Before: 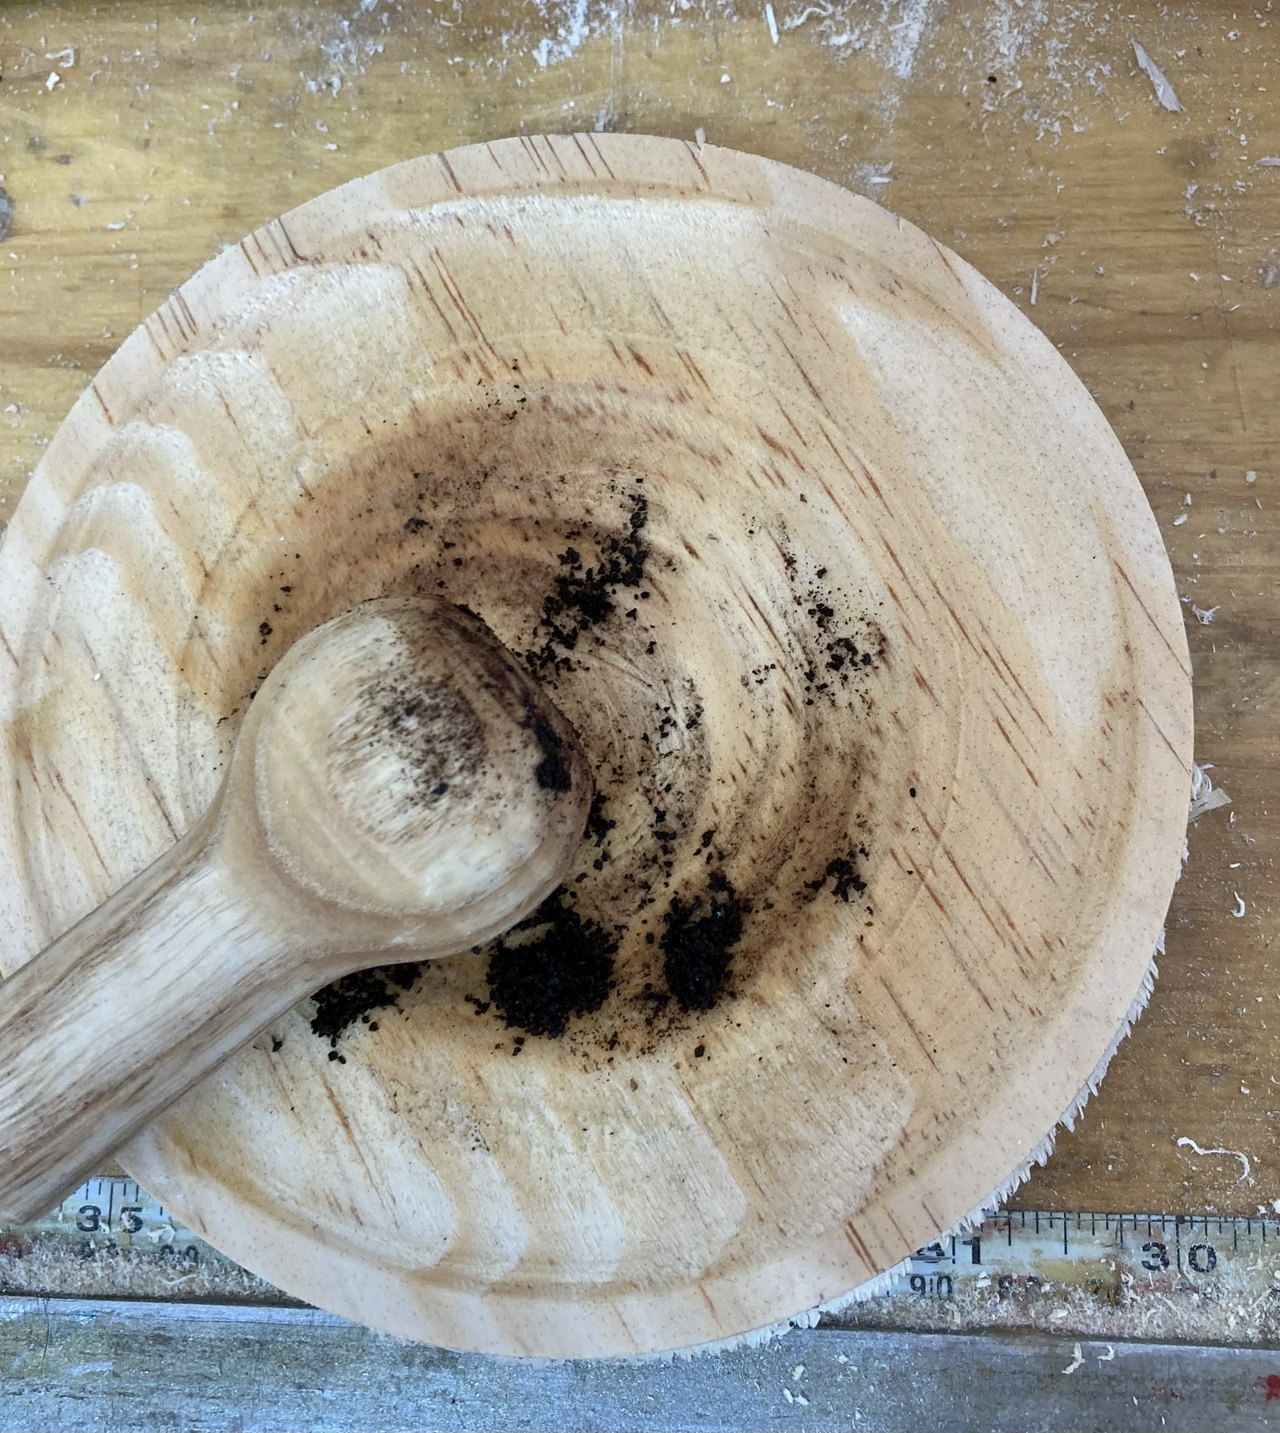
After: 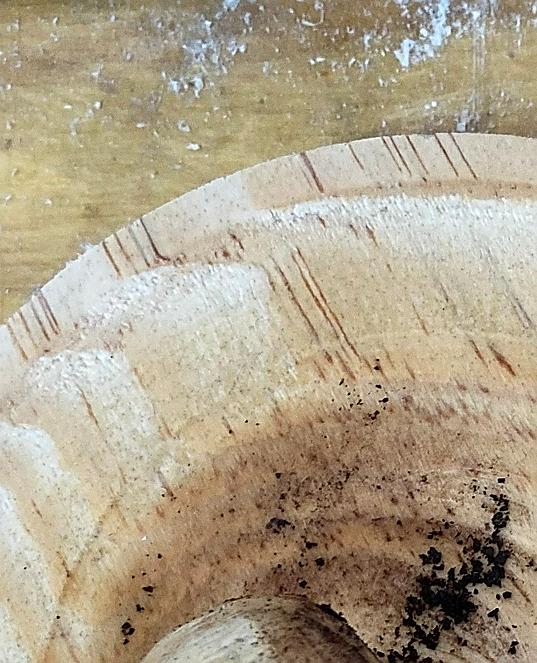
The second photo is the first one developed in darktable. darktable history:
sharpen: radius 1.4, amount 1.25, threshold 0.7
crop and rotate: left 10.817%, top 0.062%, right 47.194%, bottom 53.626%
grain: on, module defaults
